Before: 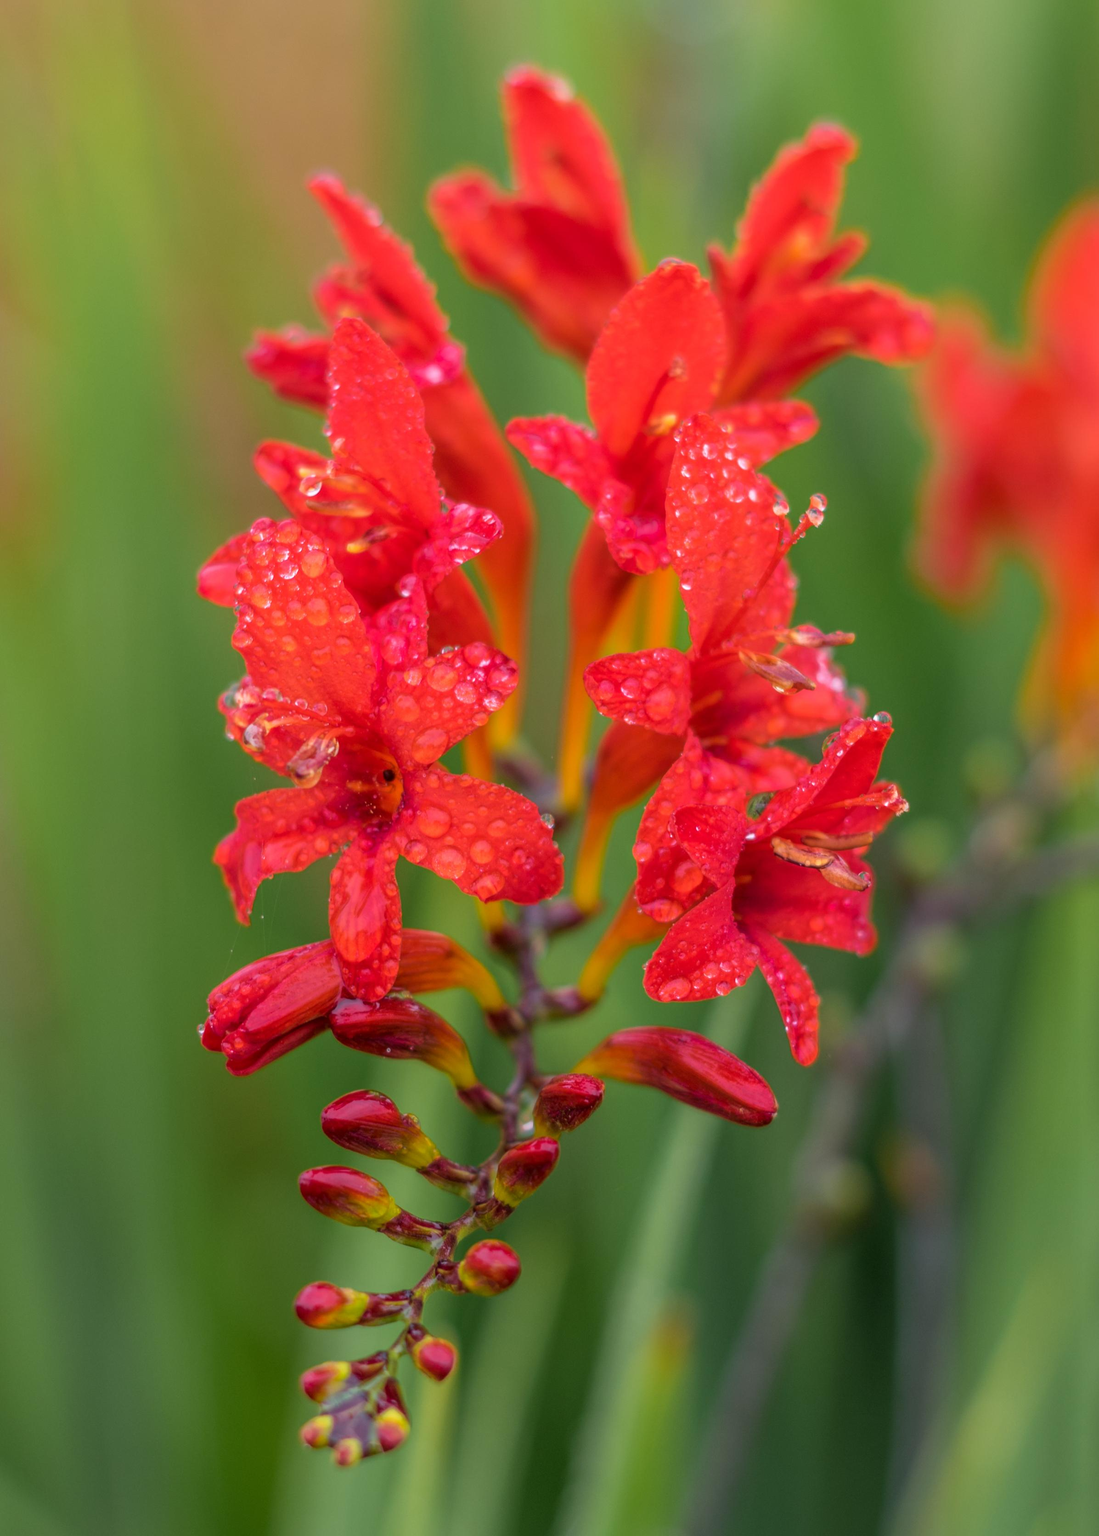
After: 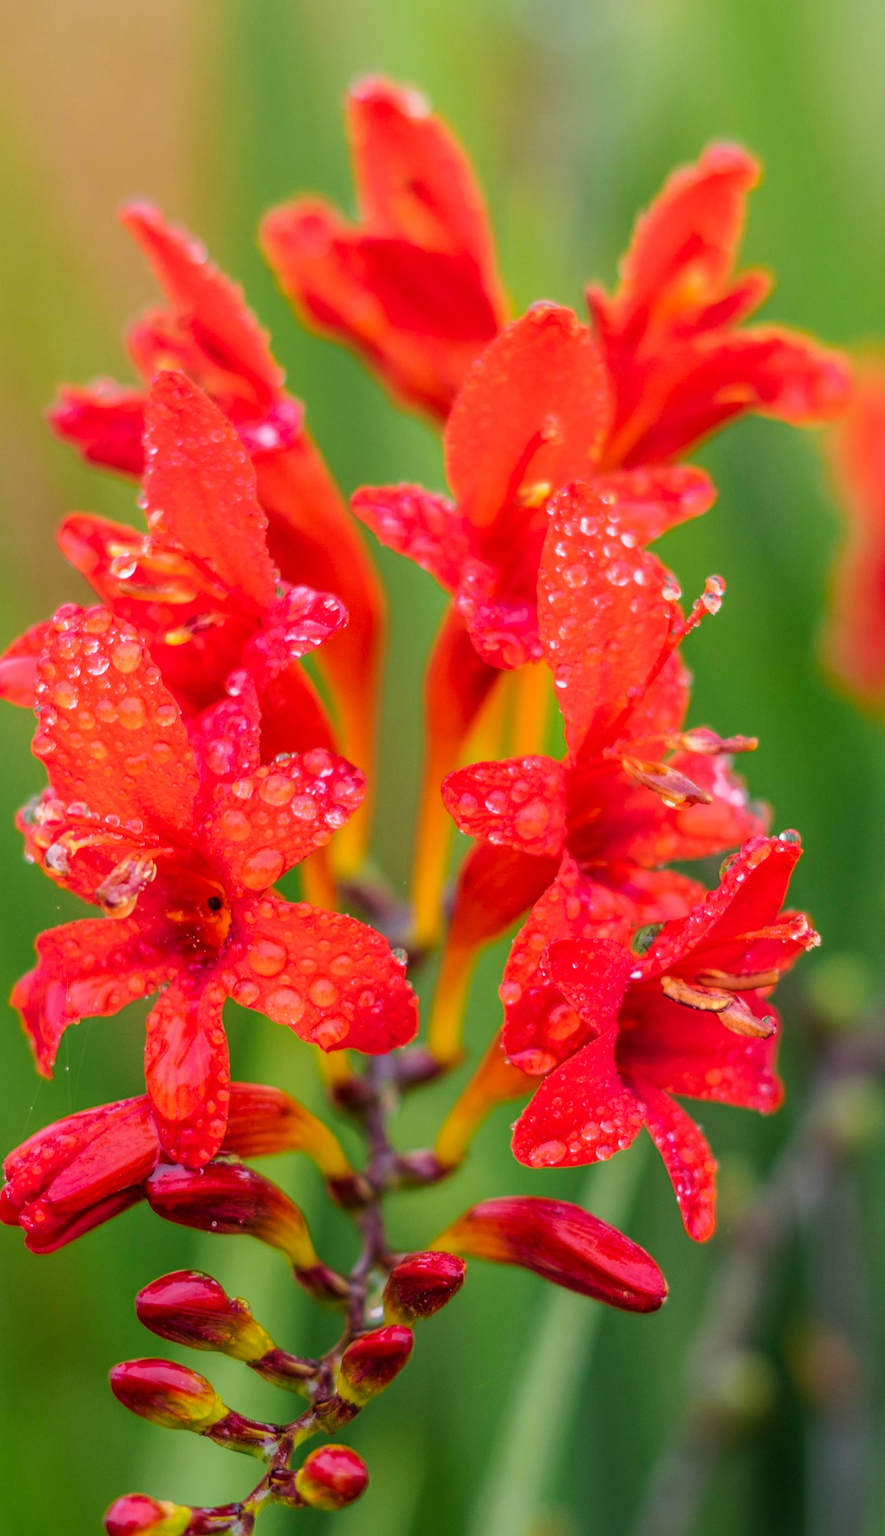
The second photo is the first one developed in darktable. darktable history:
crop: left 18.655%, right 12.178%, bottom 14.152%
tone curve: curves: ch0 [(0, 0) (0.071, 0.047) (0.266, 0.26) (0.491, 0.552) (0.753, 0.818) (1, 0.983)]; ch1 [(0, 0) (0.346, 0.307) (0.408, 0.369) (0.463, 0.443) (0.482, 0.493) (0.502, 0.5) (0.517, 0.518) (0.546, 0.576) (0.588, 0.643) (0.651, 0.709) (1, 1)]; ch2 [(0, 0) (0.346, 0.34) (0.434, 0.46) (0.485, 0.494) (0.5, 0.494) (0.517, 0.503) (0.535, 0.545) (0.583, 0.634) (0.625, 0.686) (1, 1)], preserve colors none
